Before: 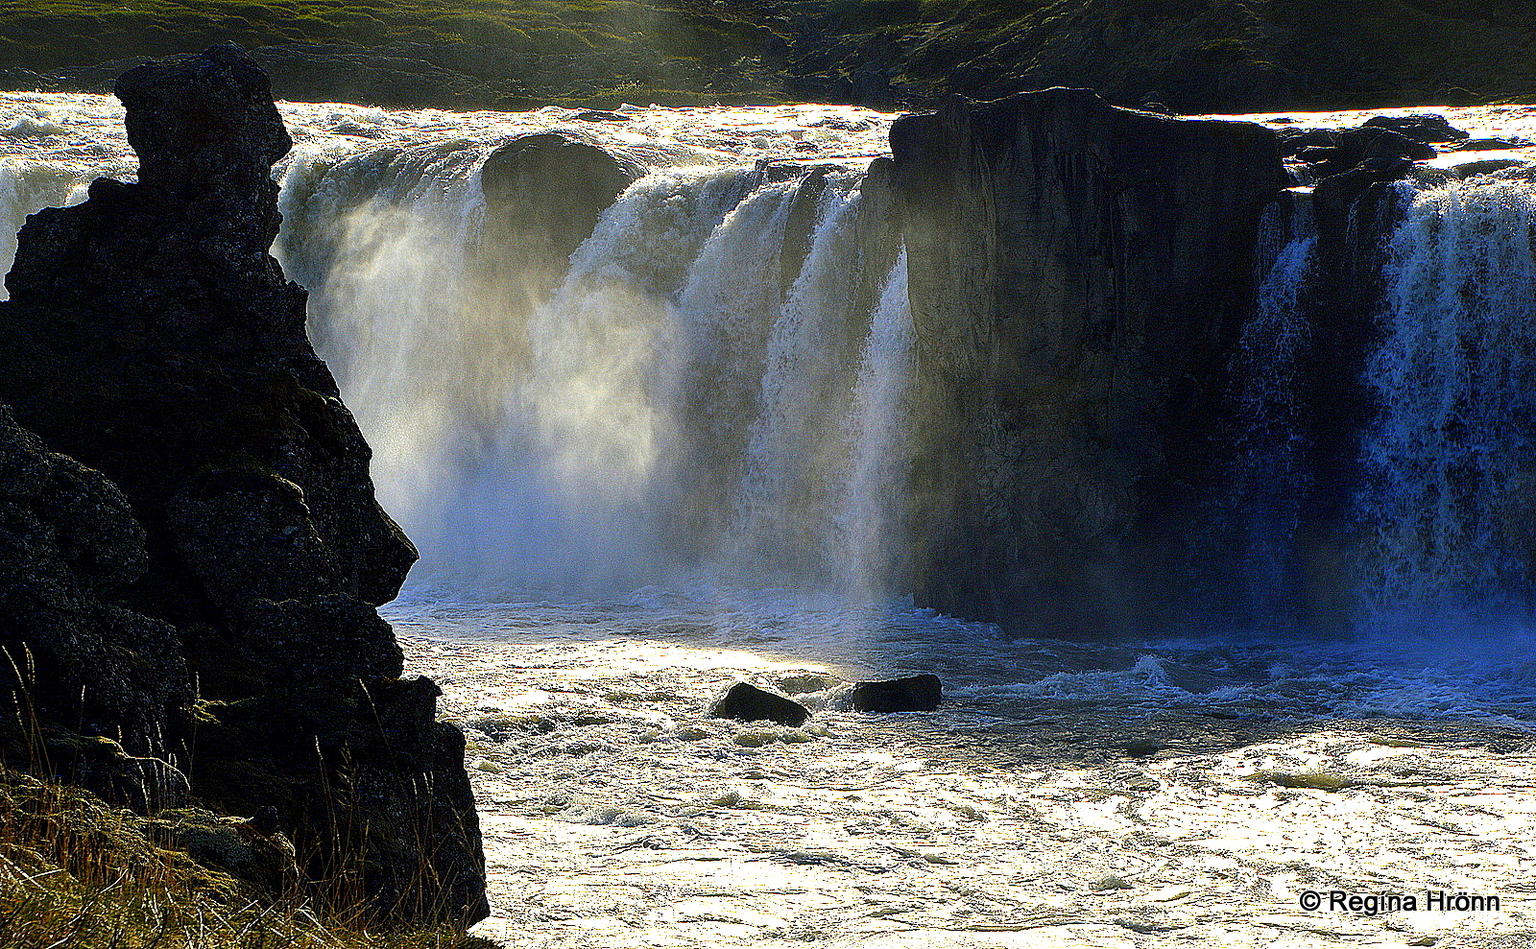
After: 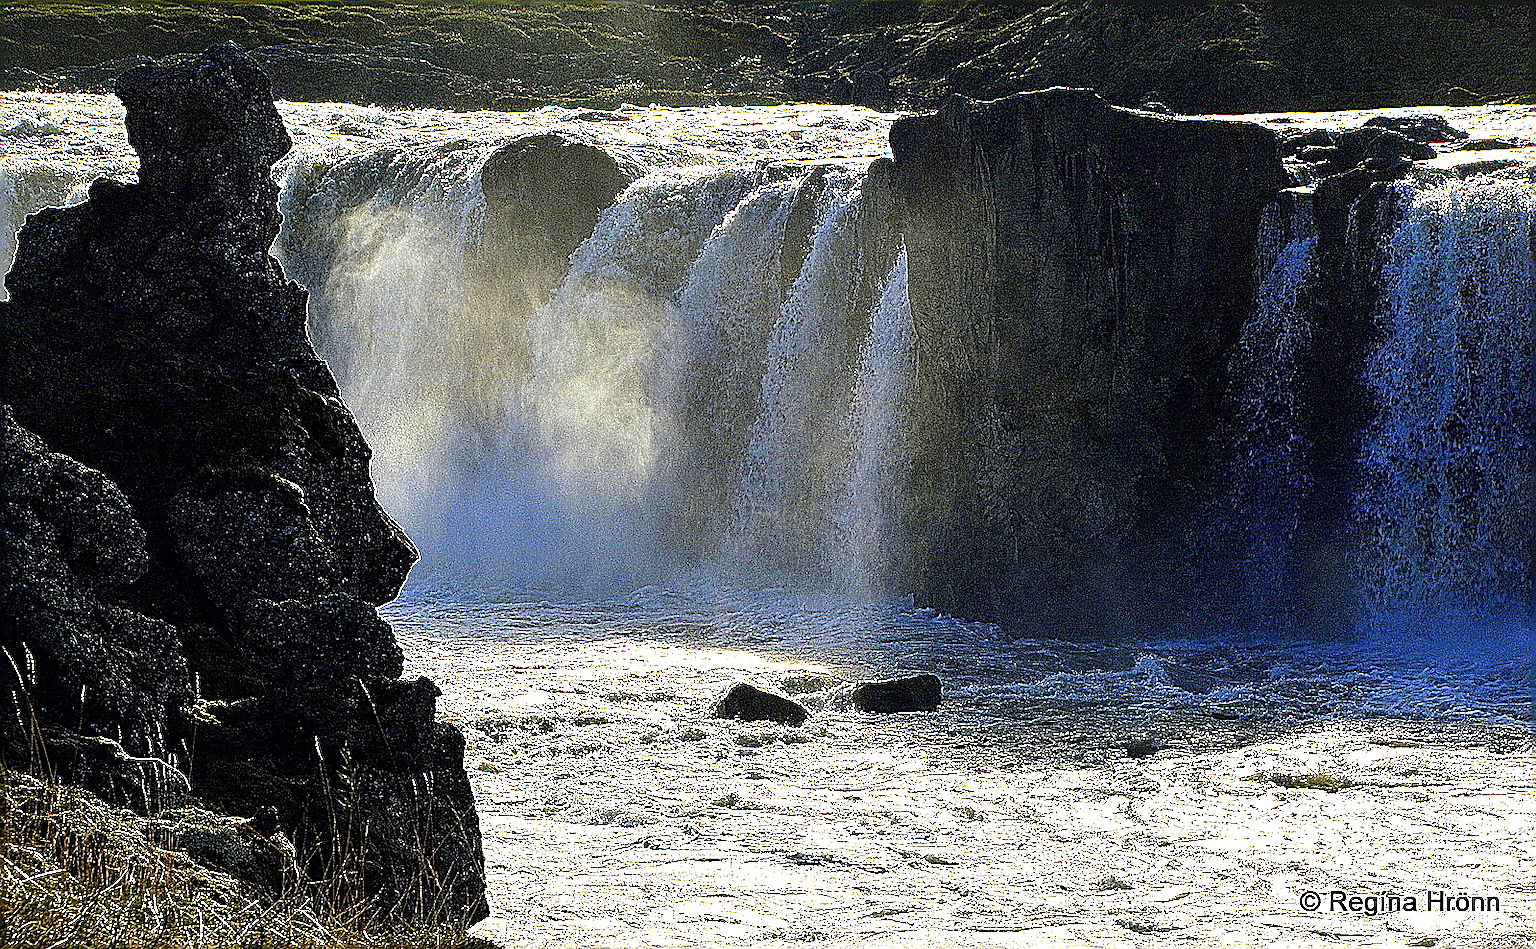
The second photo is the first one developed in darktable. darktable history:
sharpen: amount 1.862
